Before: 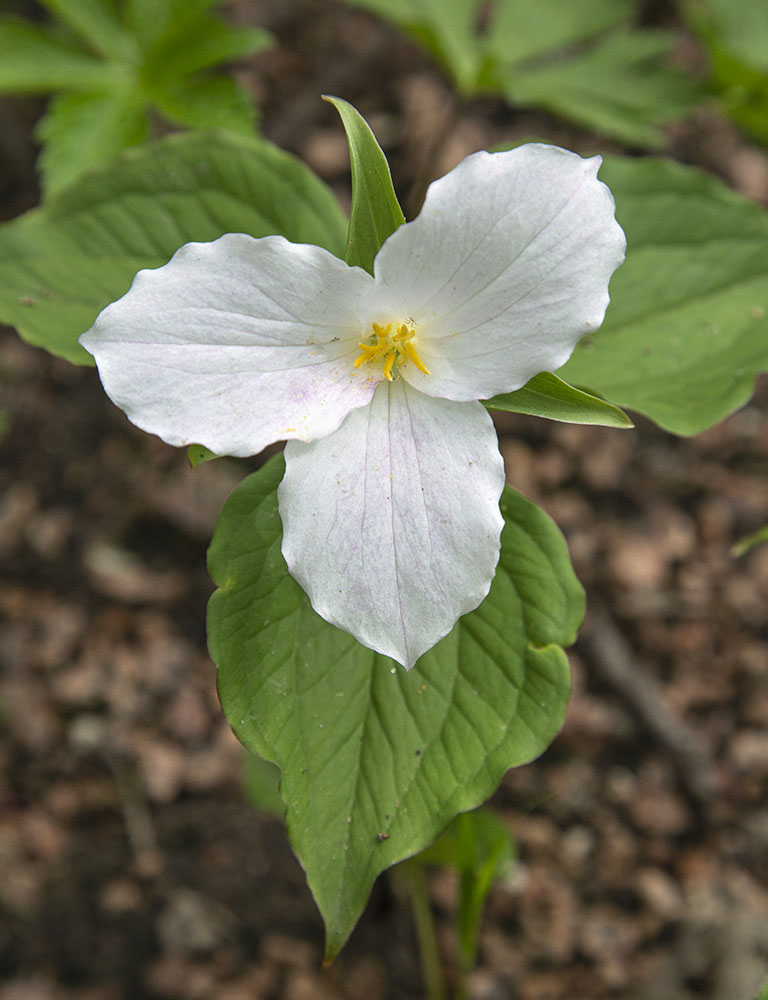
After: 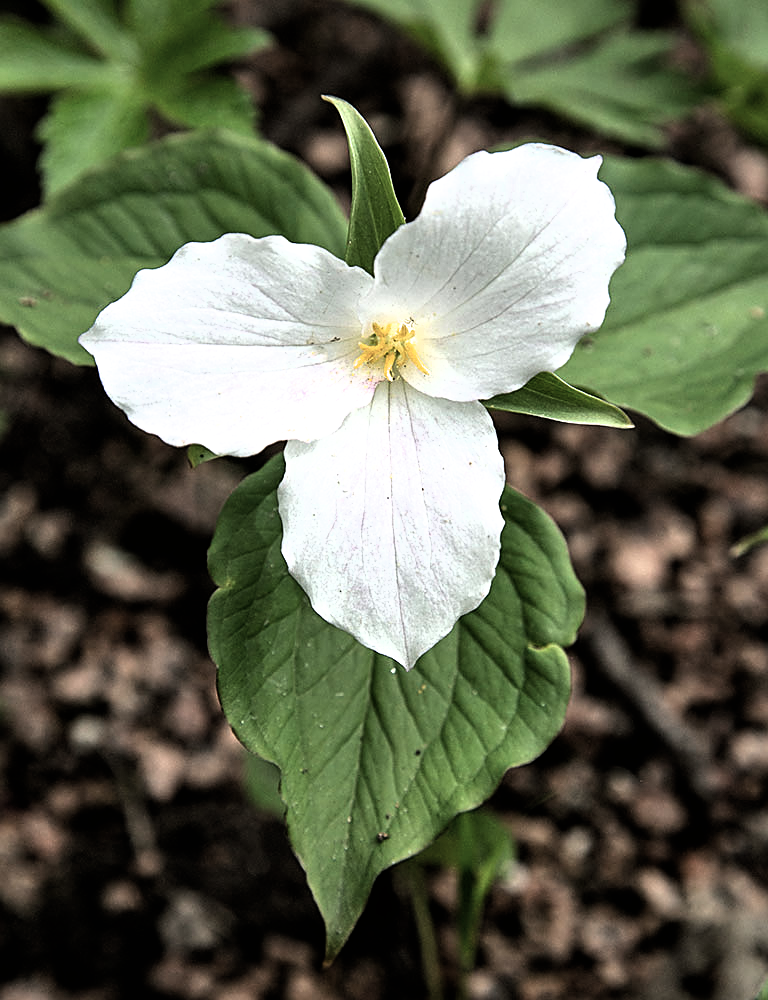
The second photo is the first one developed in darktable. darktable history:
contrast brightness saturation: contrast 0.06, brightness -0.01, saturation -0.23
filmic rgb: black relative exposure -8.2 EV, white relative exposure 2.2 EV, threshold 3 EV, hardness 7.11, latitude 85.74%, contrast 1.696, highlights saturation mix -4%, shadows ↔ highlights balance -2.69%, color science v5 (2021), contrast in shadows safe, contrast in highlights safe, enable highlight reconstruction true
shadows and highlights: shadows 32, highlights -32, soften with gaussian
sharpen: on, module defaults
